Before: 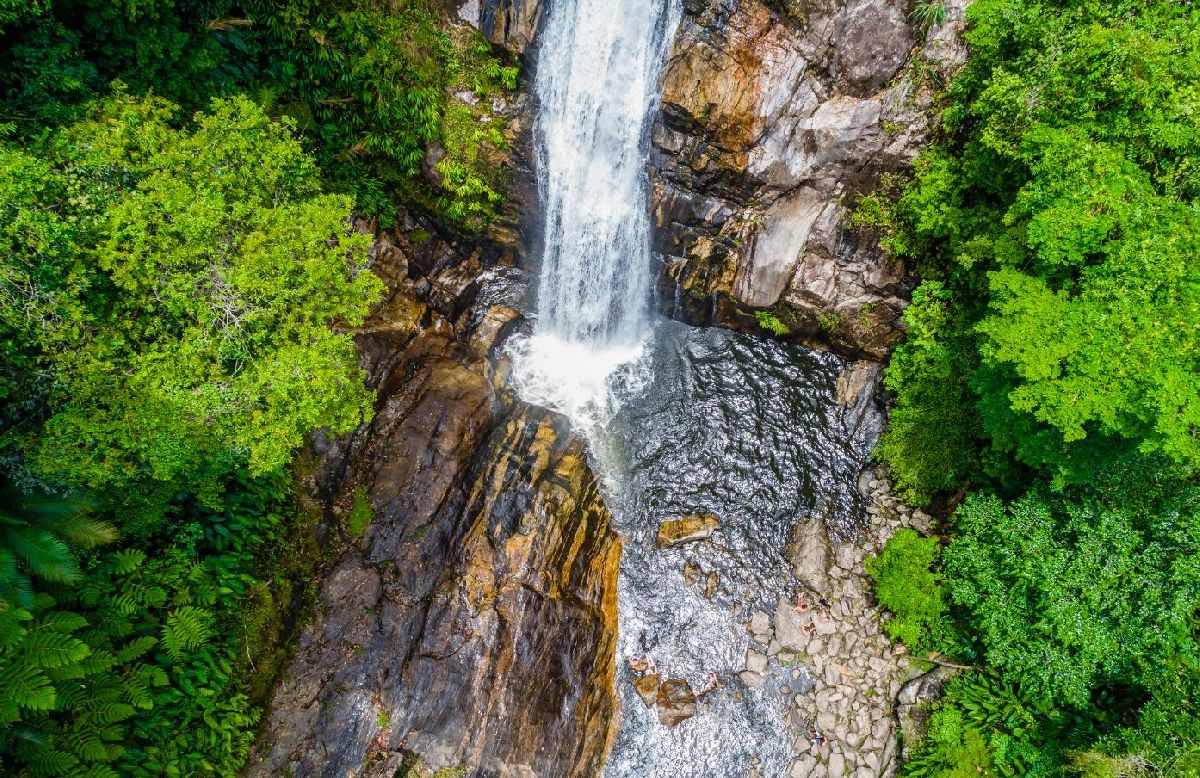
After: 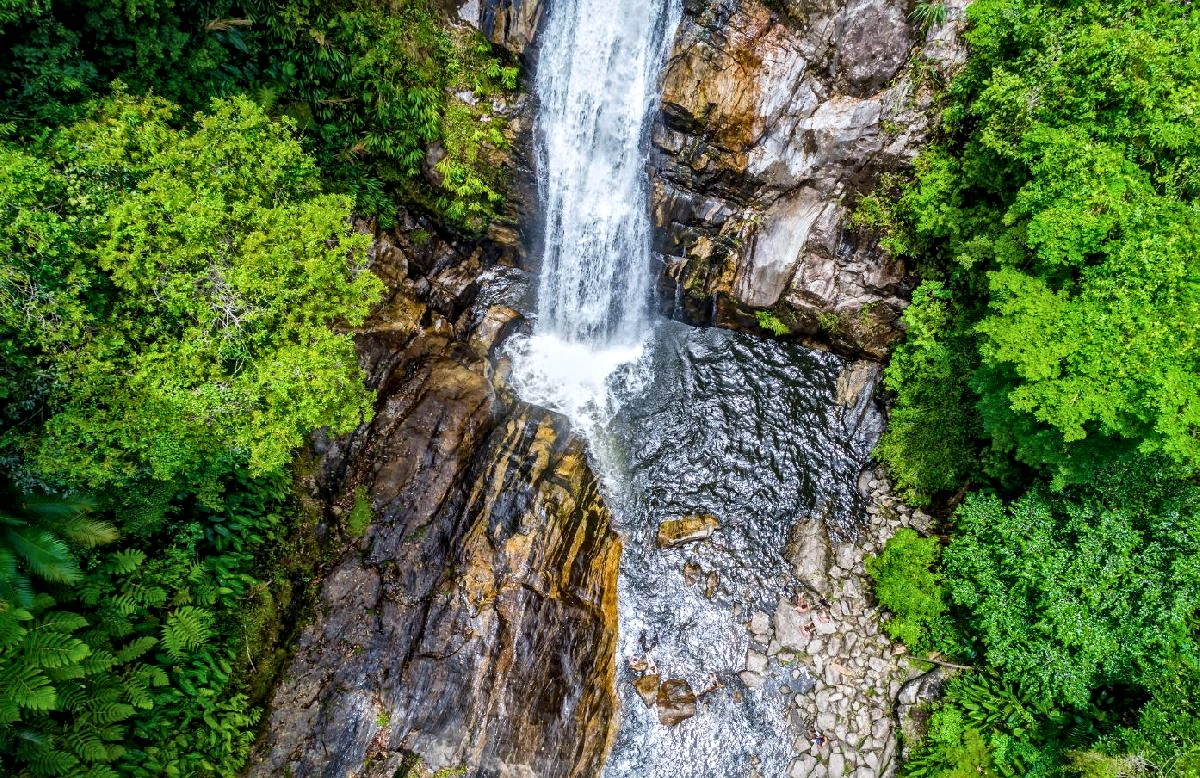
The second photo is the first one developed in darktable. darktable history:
local contrast: mode bilateral grid, contrast 20, coarseness 19, detail 163%, midtone range 0.2
white balance: red 0.974, blue 1.044
